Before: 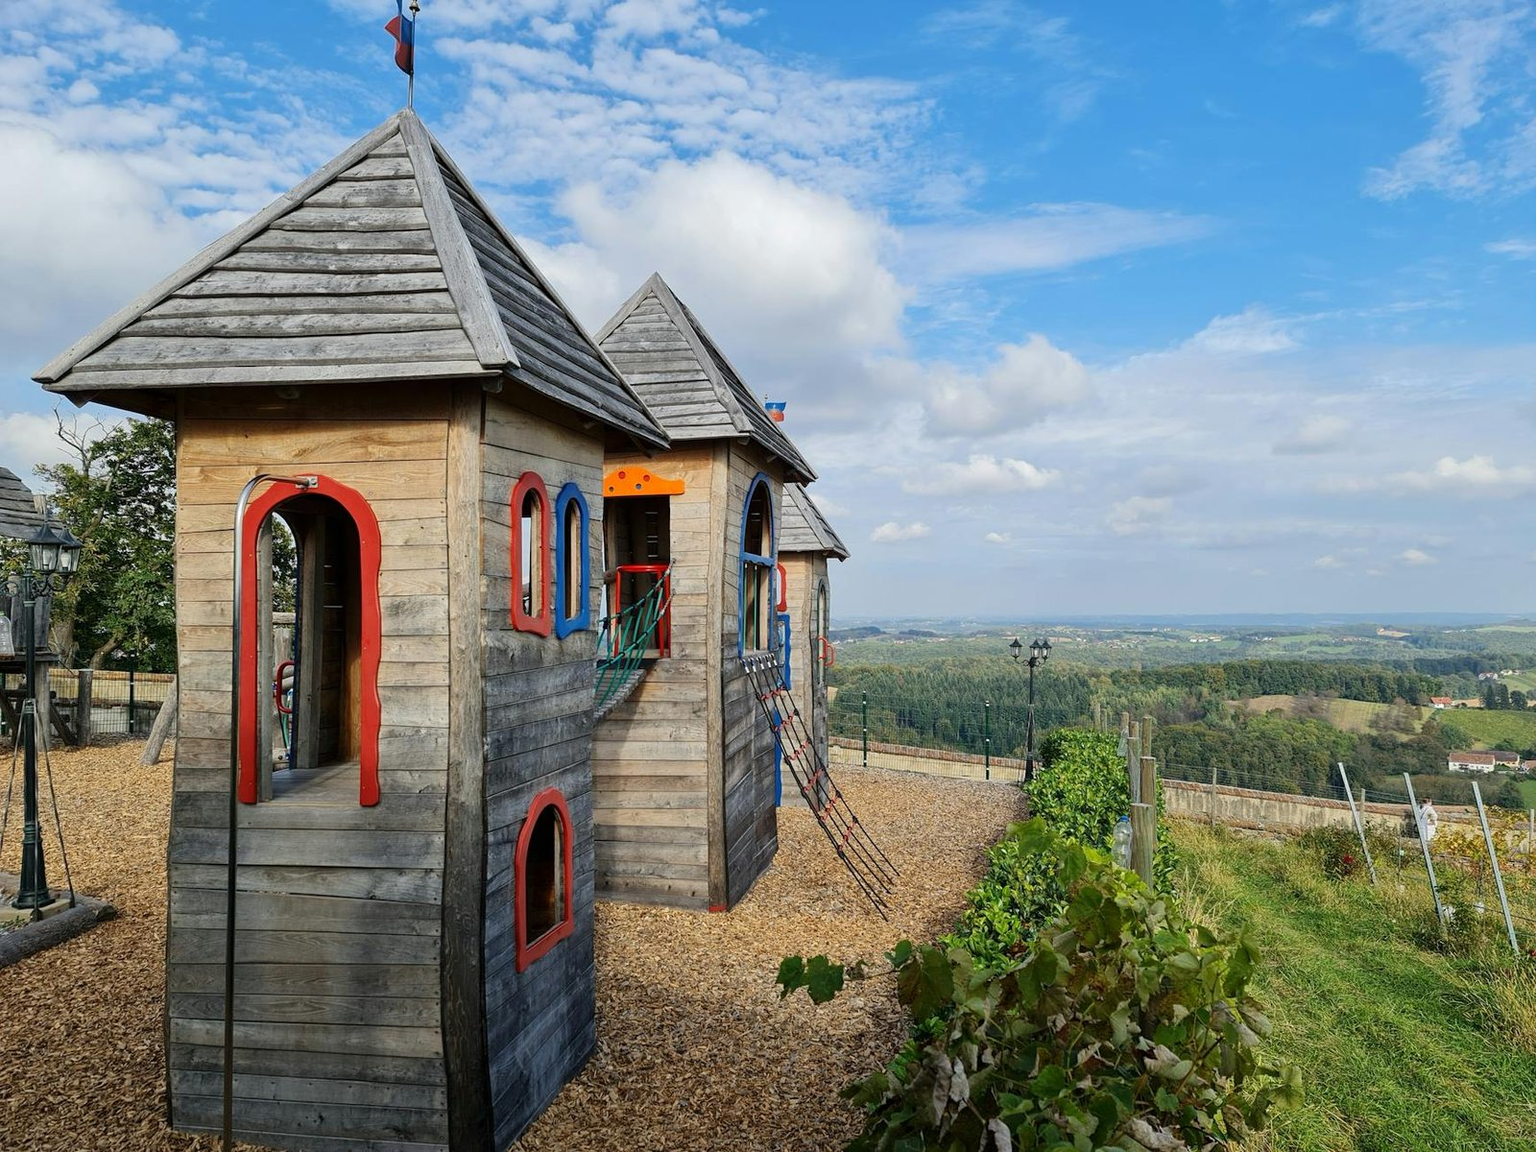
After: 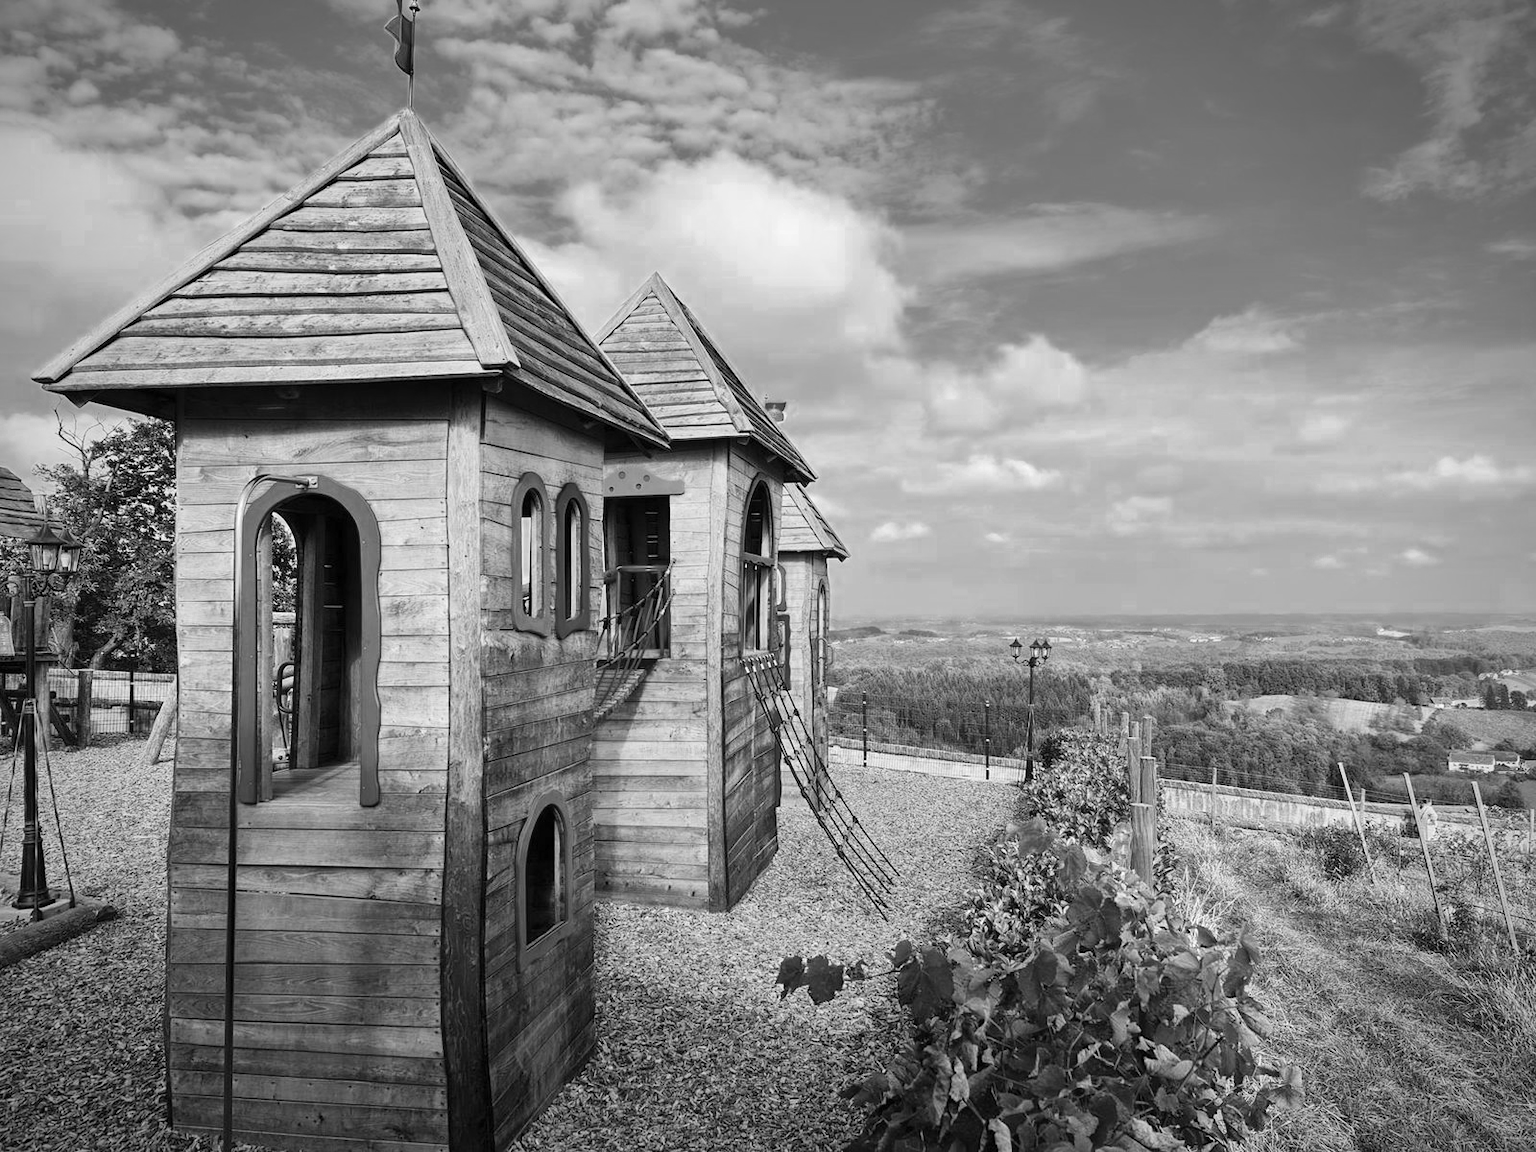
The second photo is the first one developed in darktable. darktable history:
color zones: curves: ch0 [(0.002, 0.593) (0.143, 0.417) (0.285, 0.541) (0.455, 0.289) (0.608, 0.327) (0.727, 0.283) (0.869, 0.571) (1, 0.603)]; ch1 [(0, 0) (0.143, 0) (0.286, 0) (0.429, 0) (0.571, 0) (0.714, 0) (0.857, 0)]
contrast brightness saturation: contrast 0.196, brightness 0.16, saturation 0.215
vignetting: unbound false
